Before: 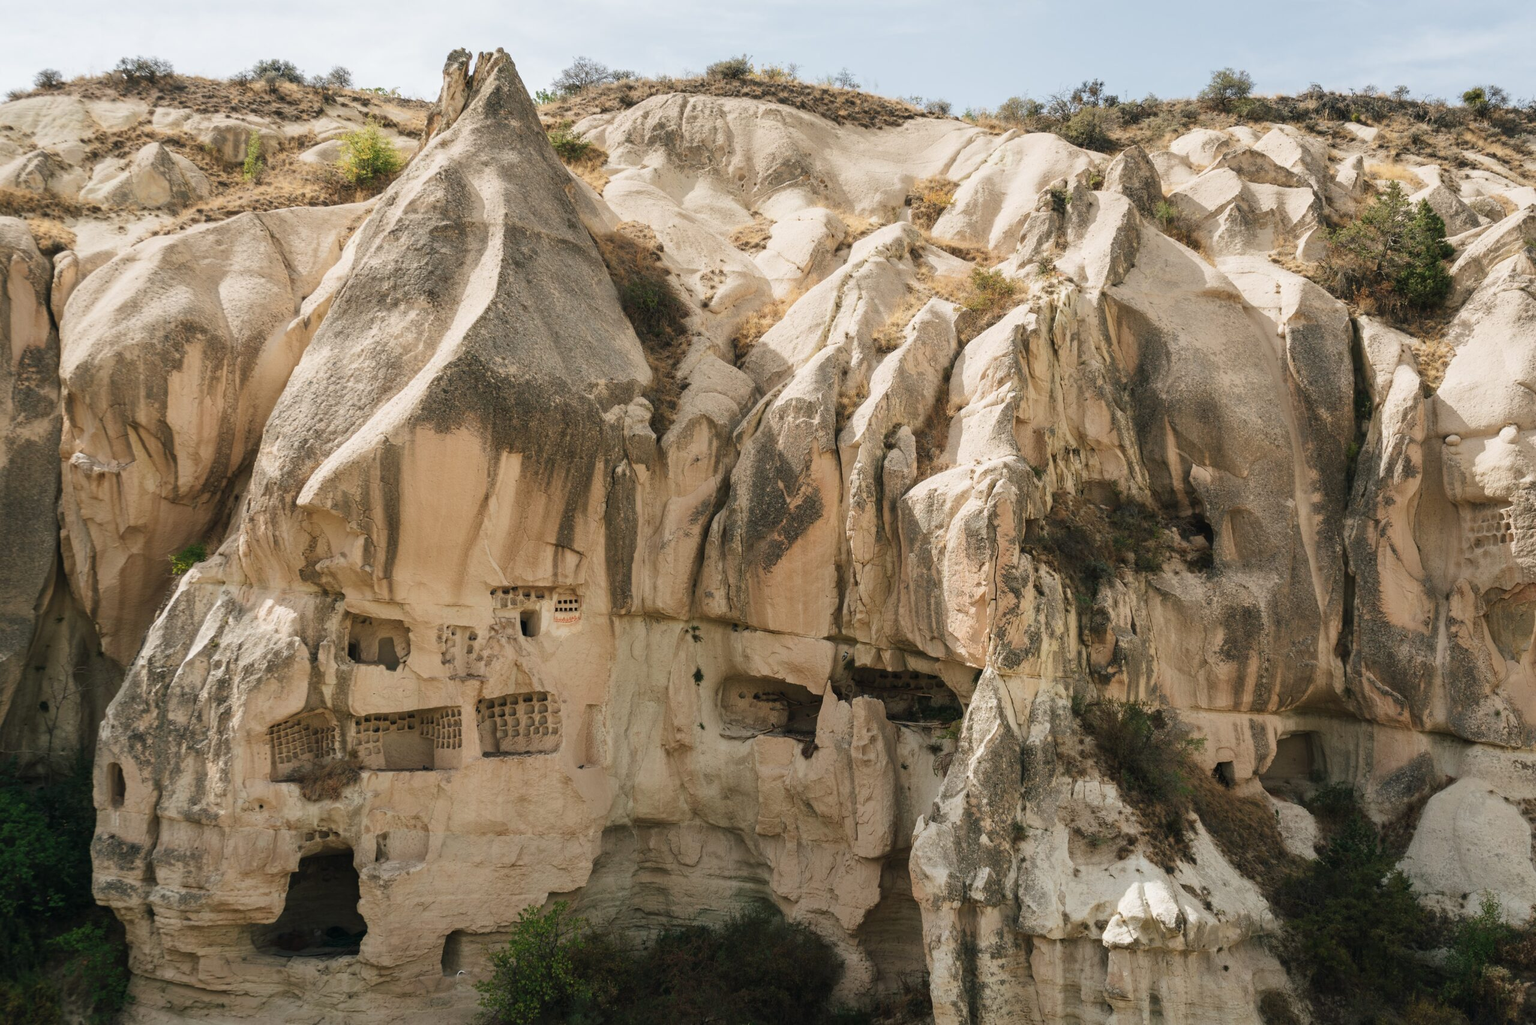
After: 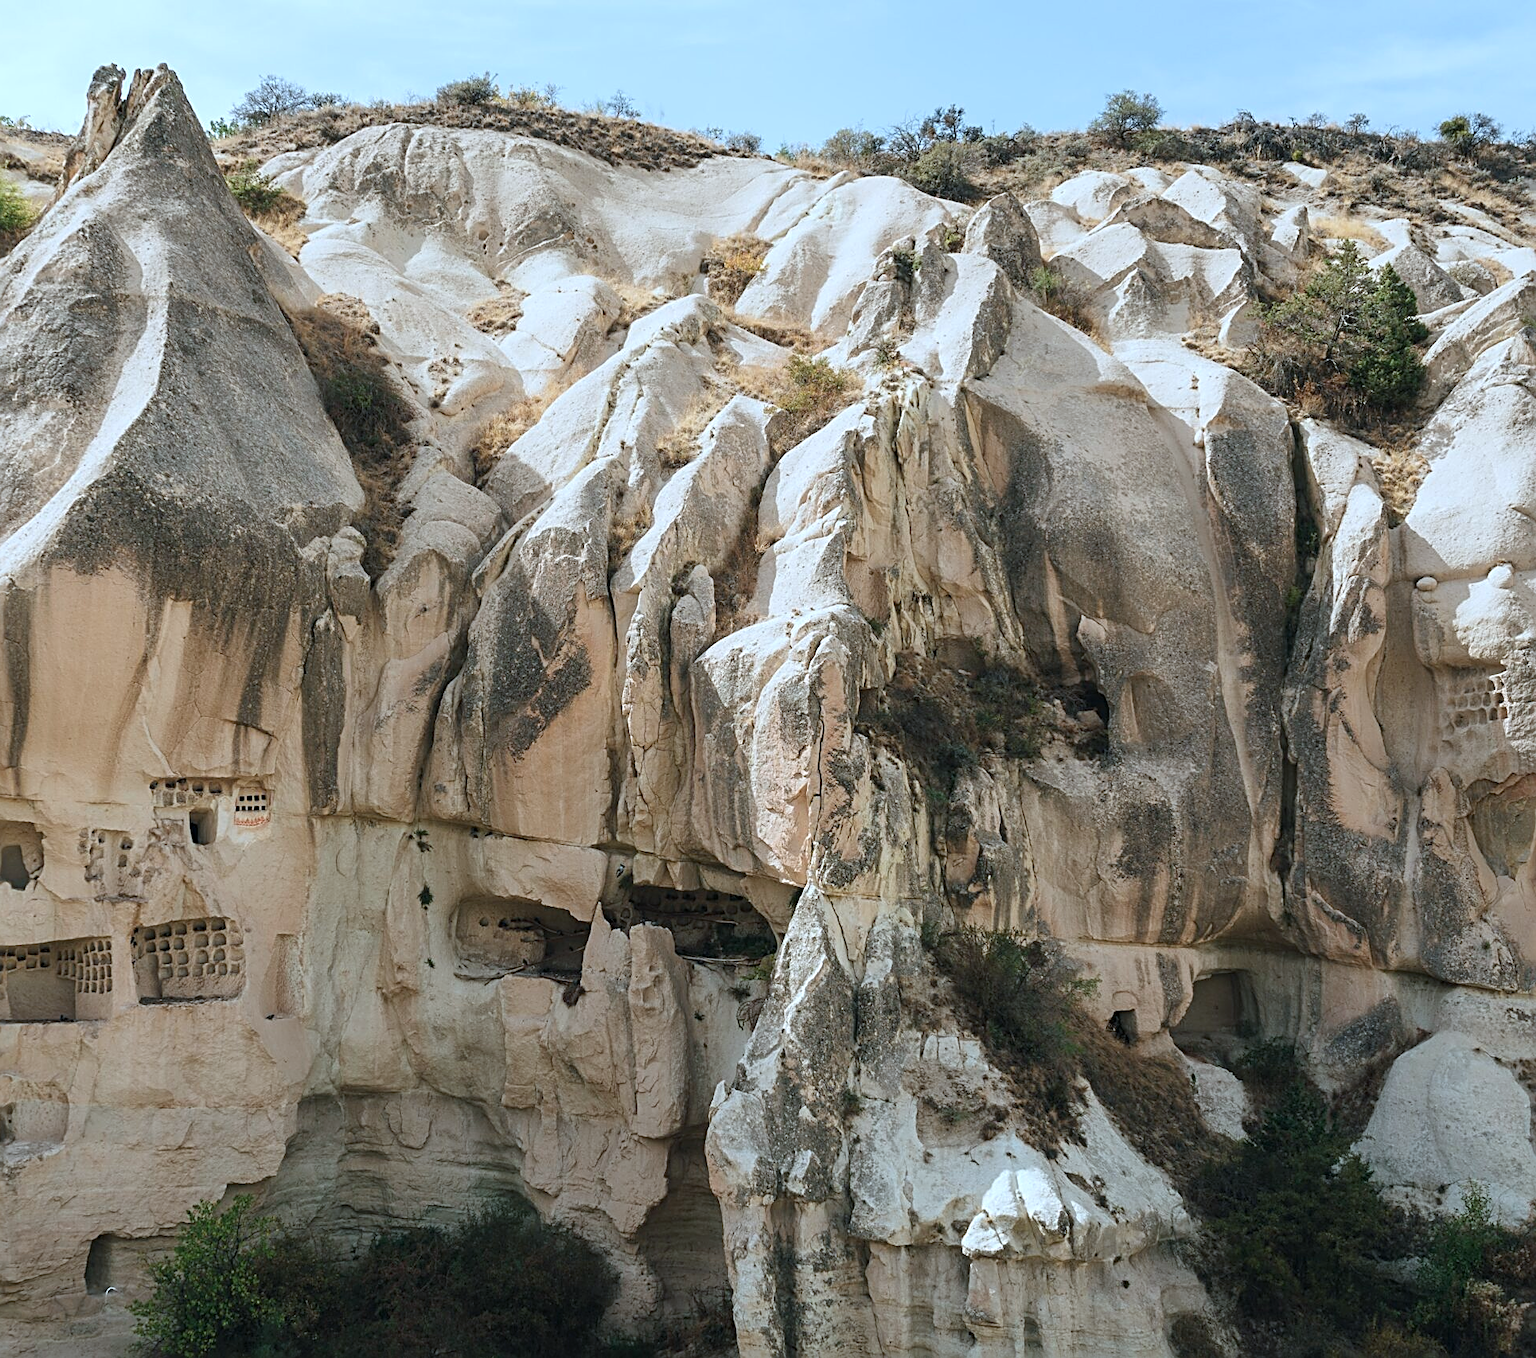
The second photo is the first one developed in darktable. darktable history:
color calibration: output R [1.063, -0.012, -0.003, 0], output G [0, 1.022, 0.021, 0], output B [-0.079, 0.047, 1, 0], illuminant custom, x 0.389, y 0.387, temperature 3838.64 K
sharpen: radius 2.676, amount 0.669
crop and rotate: left 24.6%
